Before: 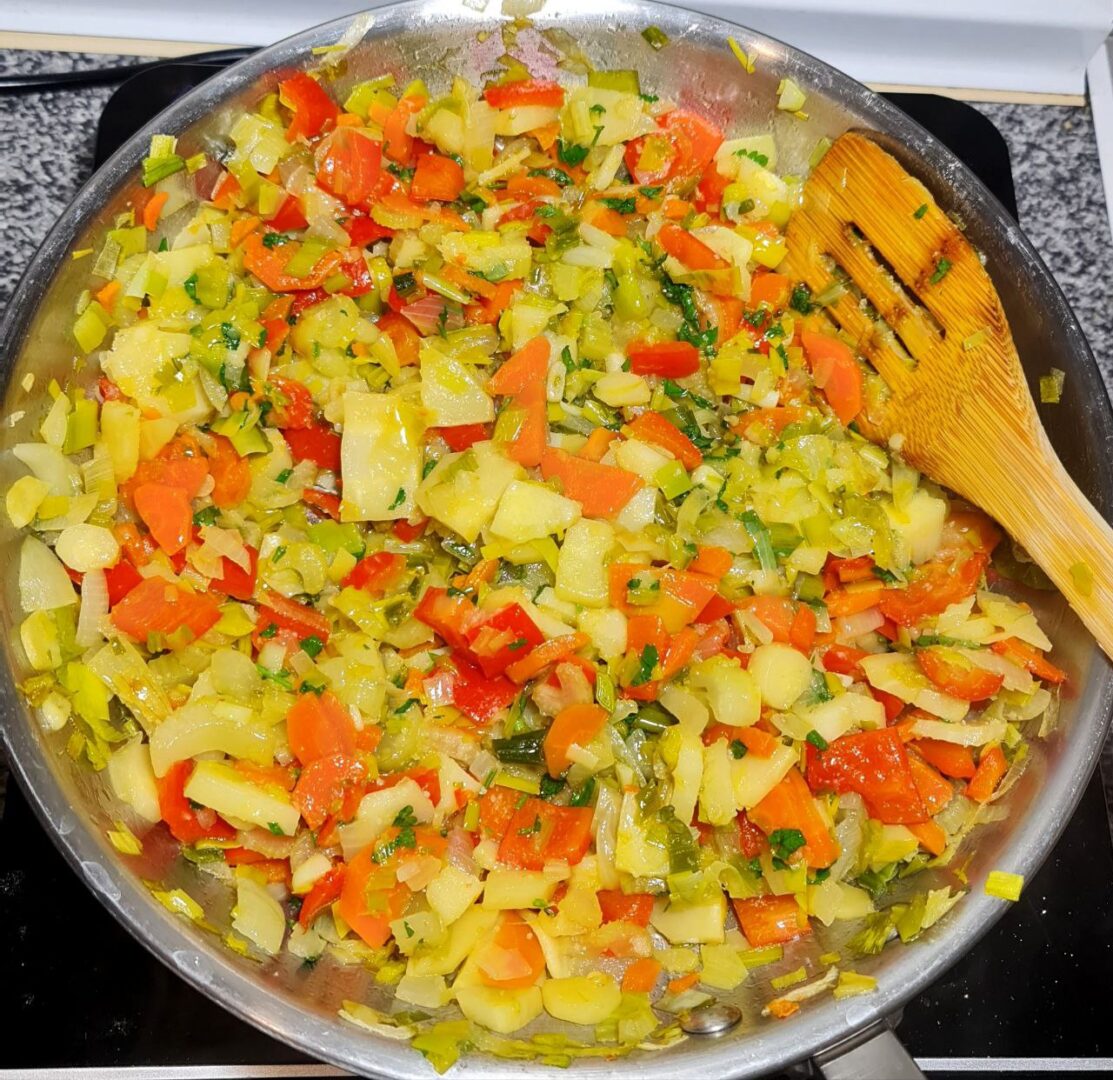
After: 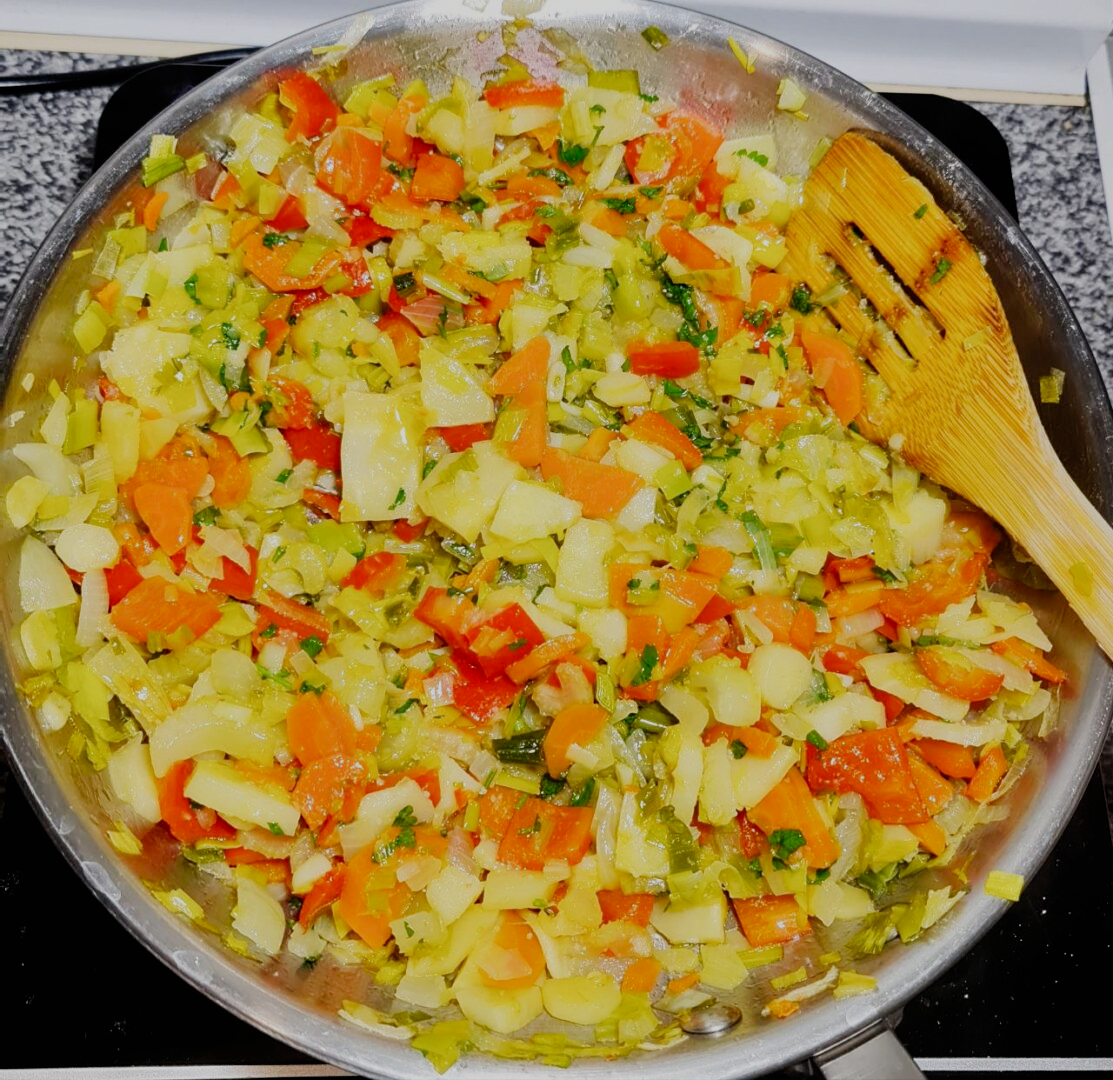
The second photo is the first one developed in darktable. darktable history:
filmic rgb: black relative exposure -8.53 EV, white relative exposure 5.51 EV, hardness 3.35, contrast 1.019, preserve chrominance no, color science v3 (2019), use custom middle-gray values true
